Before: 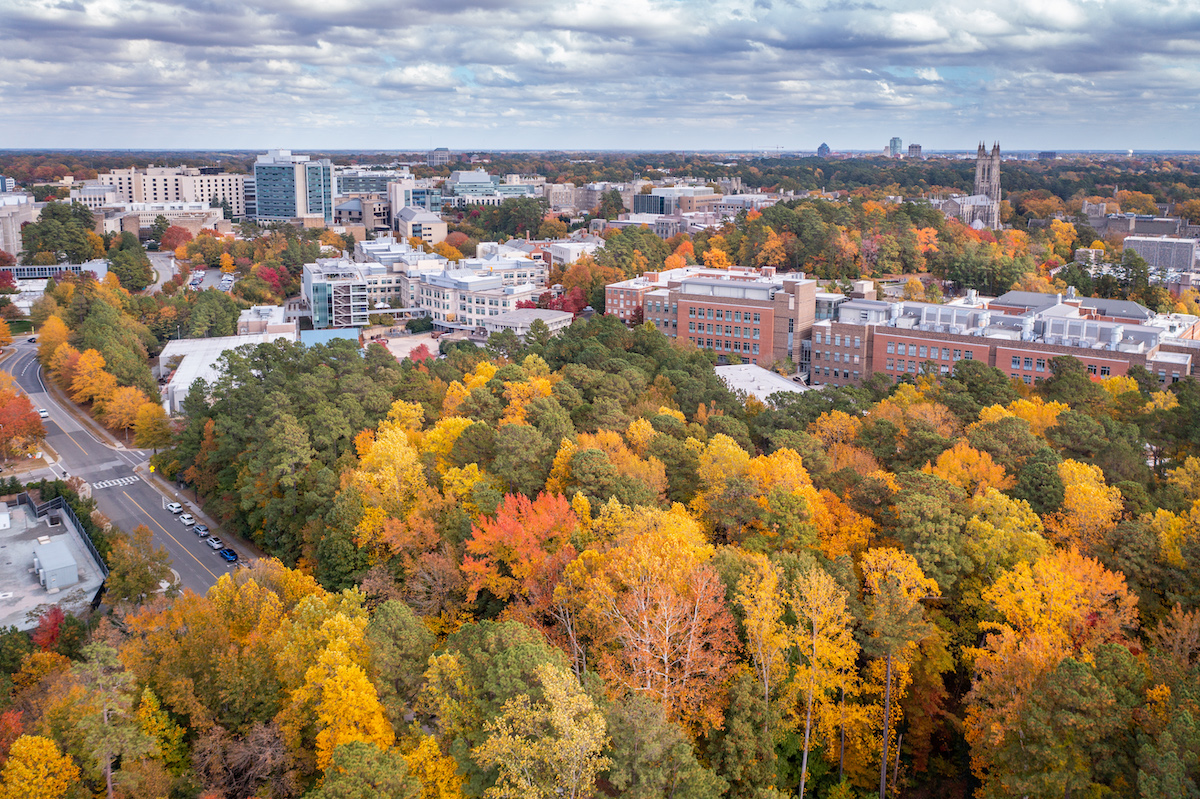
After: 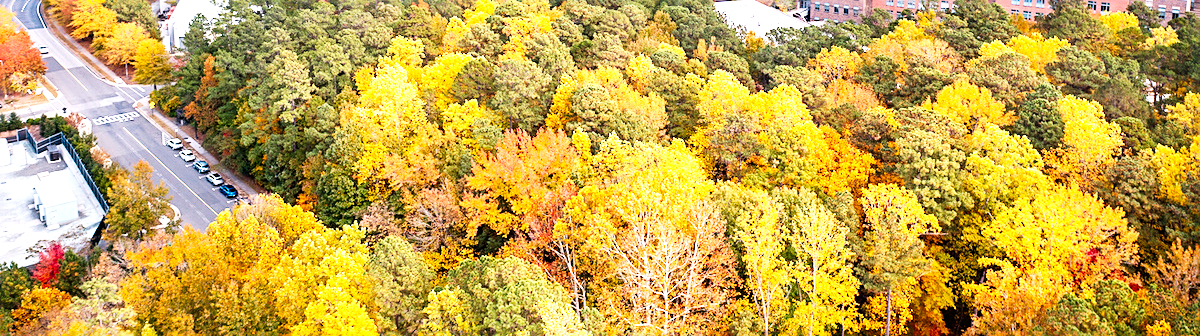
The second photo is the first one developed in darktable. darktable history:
sharpen: on, module defaults
base curve: curves: ch0 [(0, 0) (0.007, 0.004) (0.027, 0.03) (0.046, 0.07) (0.207, 0.54) (0.442, 0.872) (0.673, 0.972) (1, 1)], preserve colors none
color zones: curves: ch0 [(0.254, 0.492) (0.724, 0.62)]; ch1 [(0.25, 0.528) (0.719, 0.796)]; ch2 [(0, 0.472) (0.25, 0.5) (0.73, 0.184)], mix -60.8%
crop: top 45.654%, bottom 12.218%
levels: white 99.89%, levels [0, 0.474, 0.947]
